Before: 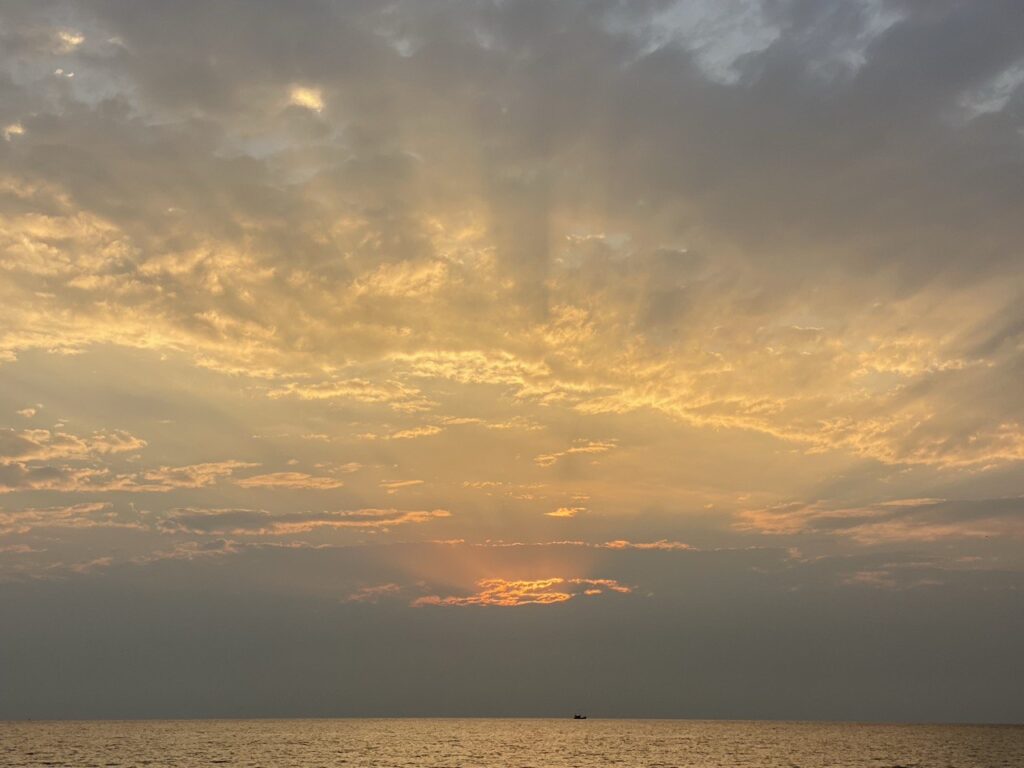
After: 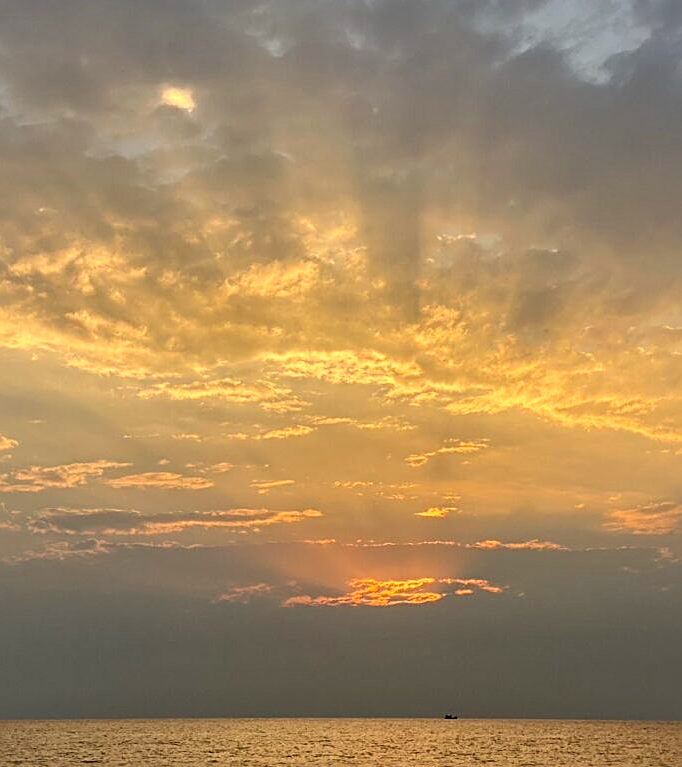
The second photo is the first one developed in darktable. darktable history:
crop and rotate: left 12.673%, right 20.66%
local contrast: mode bilateral grid, contrast 20, coarseness 50, detail 150%, midtone range 0.2
color balance: output saturation 110%
levels: levels [0, 0.492, 0.984]
sharpen: on, module defaults
